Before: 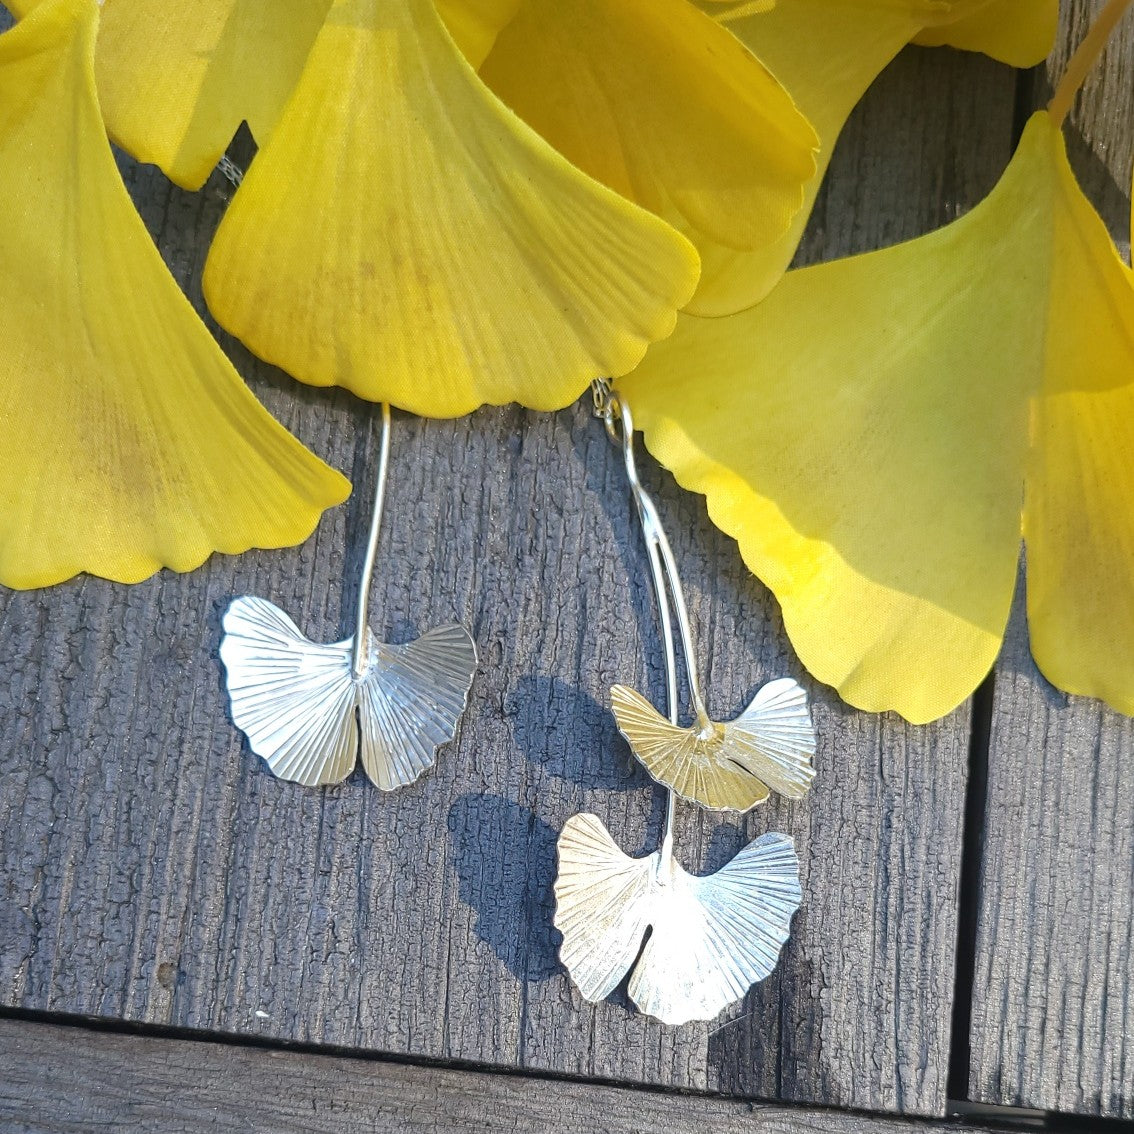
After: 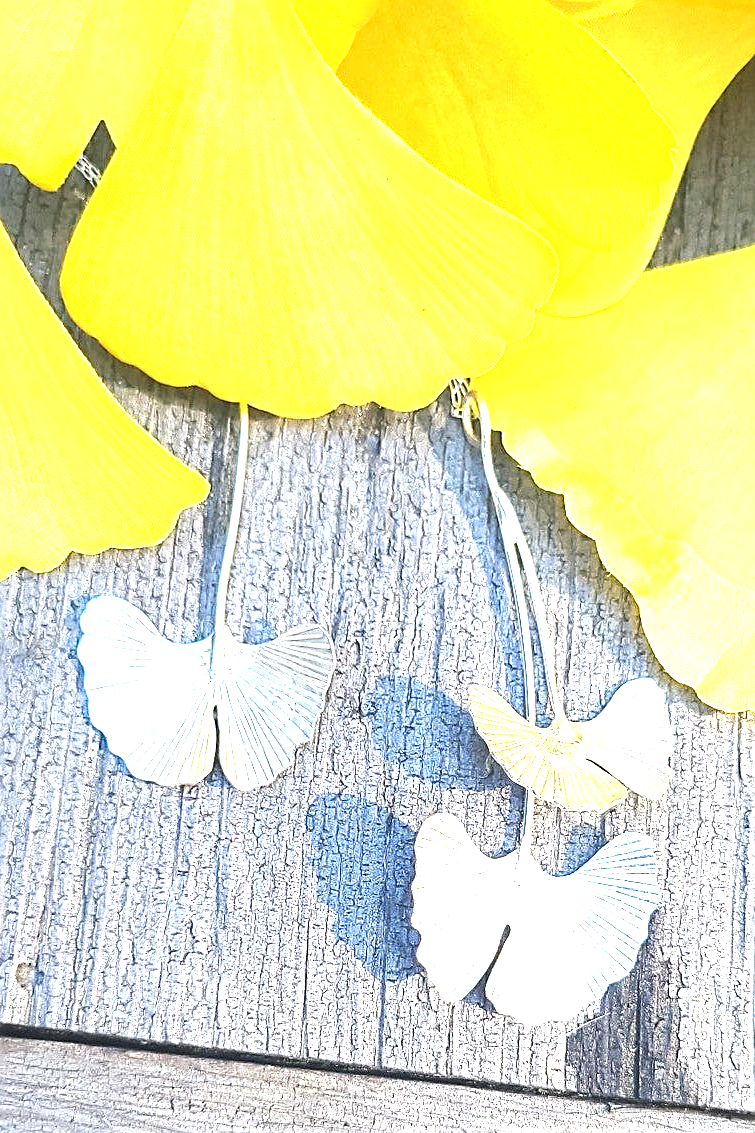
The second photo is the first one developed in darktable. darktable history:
exposure: black level correction 0, exposure 2.138 EV, compensate exposure bias true, compensate highlight preservation false
sharpen: amount 0.6
crop and rotate: left 12.673%, right 20.66%
